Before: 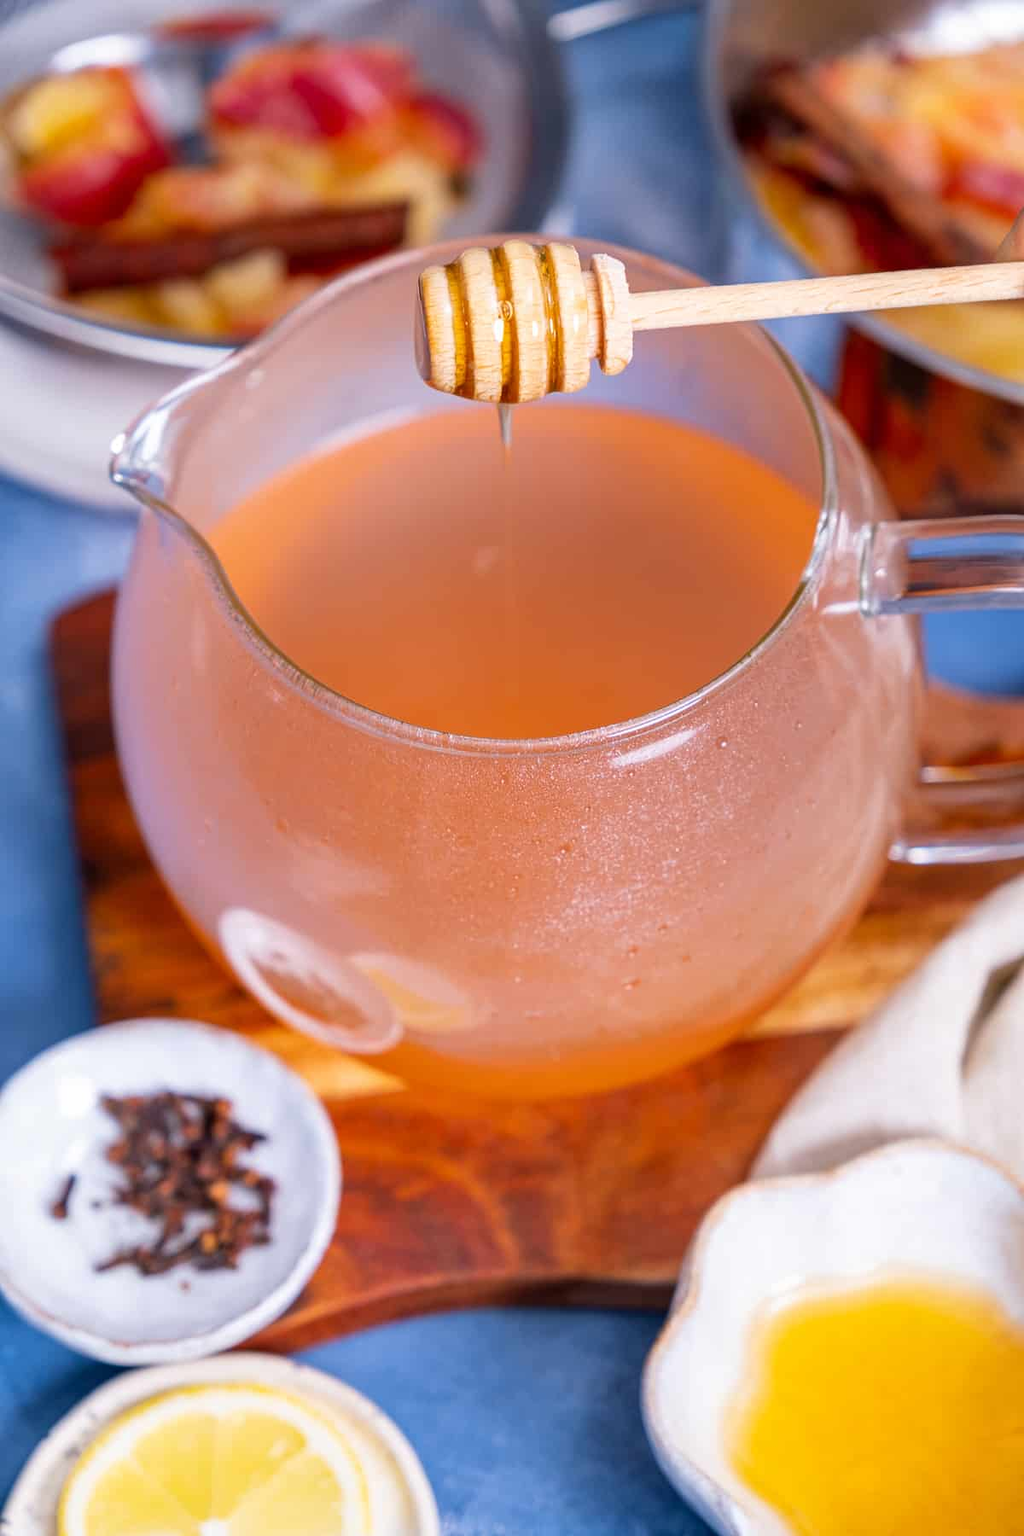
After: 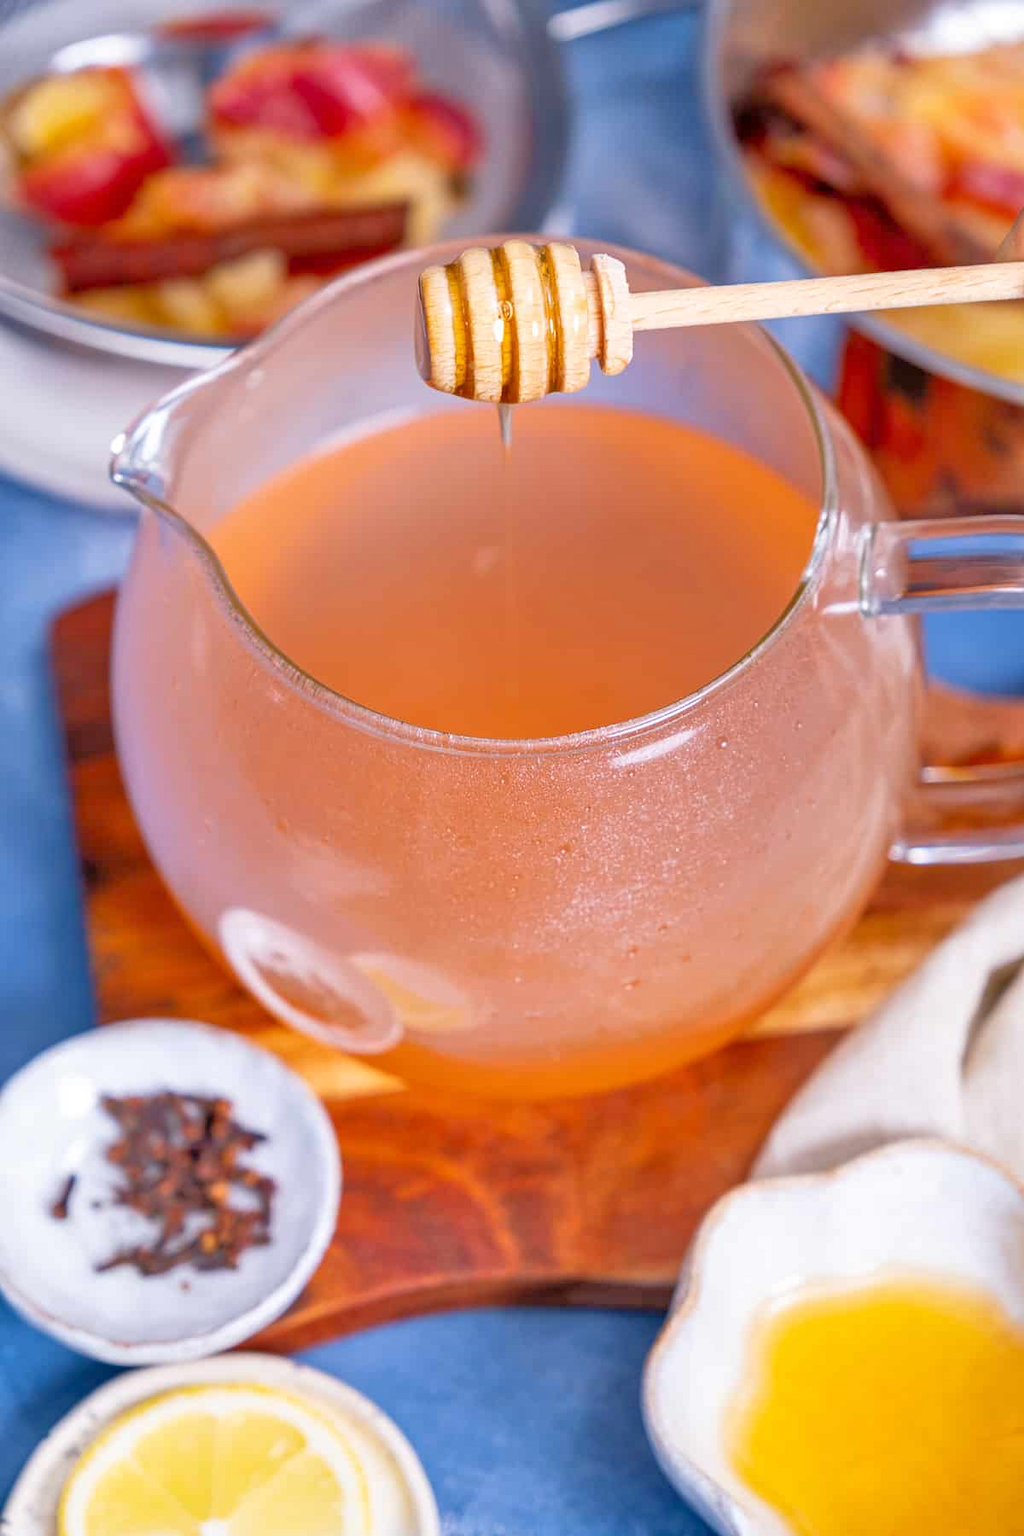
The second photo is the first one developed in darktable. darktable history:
tone equalizer: -7 EV 0.149 EV, -6 EV 0.582 EV, -5 EV 1.19 EV, -4 EV 1.33 EV, -3 EV 1.17 EV, -2 EV 0.6 EV, -1 EV 0.163 EV
